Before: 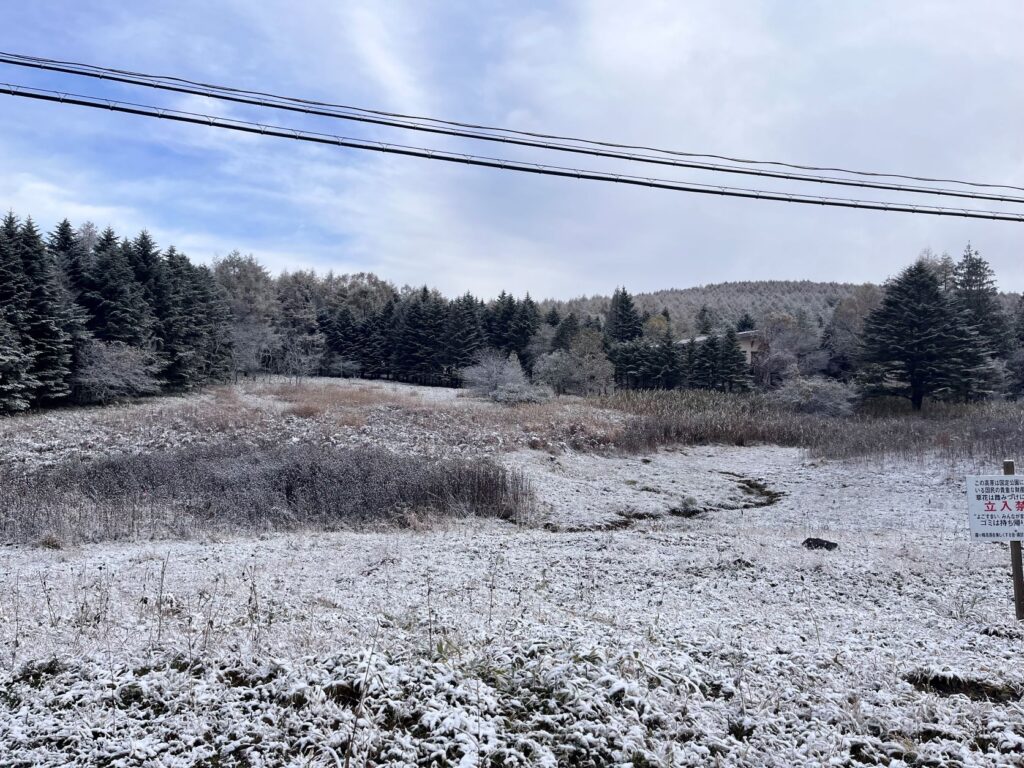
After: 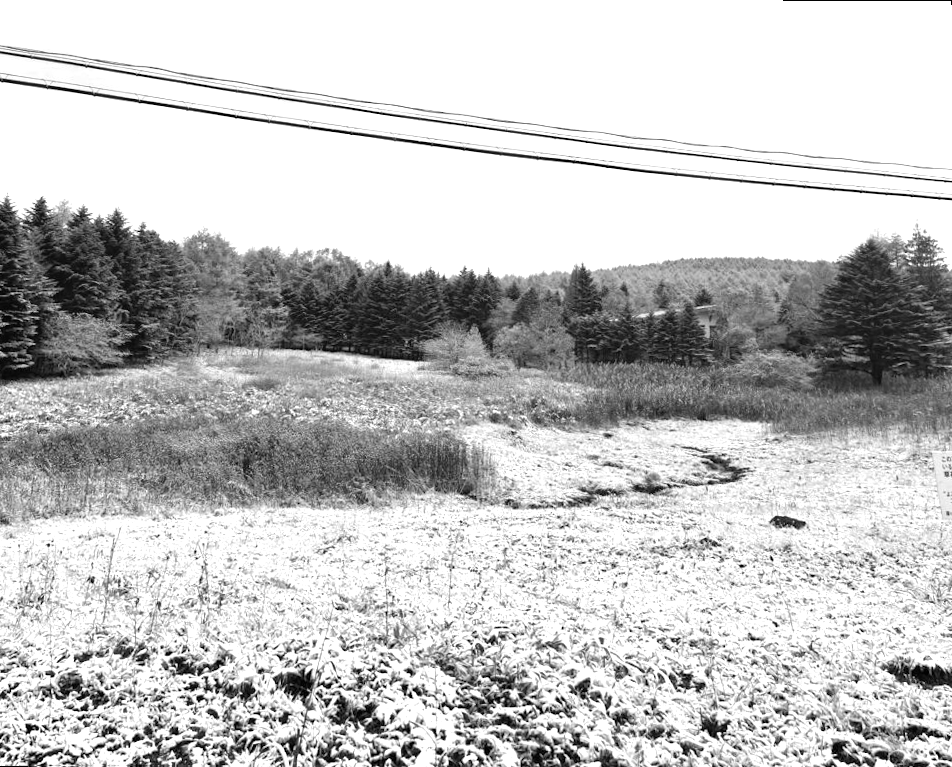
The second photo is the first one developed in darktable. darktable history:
color calibration: output gray [0.253, 0.26, 0.487, 0], gray › normalize channels true, illuminant same as pipeline (D50), adaptation XYZ, x 0.346, y 0.359, gamut compression 0
rotate and perspective: rotation 0.215°, lens shift (vertical) -0.139, crop left 0.069, crop right 0.939, crop top 0.002, crop bottom 0.996
color contrast: green-magenta contrast 1.69, blue-yellow contrast 1.49
exposure: black level correction 0, exposure 1 EV, compensate exposure bias true, compensate highlight preservation false
